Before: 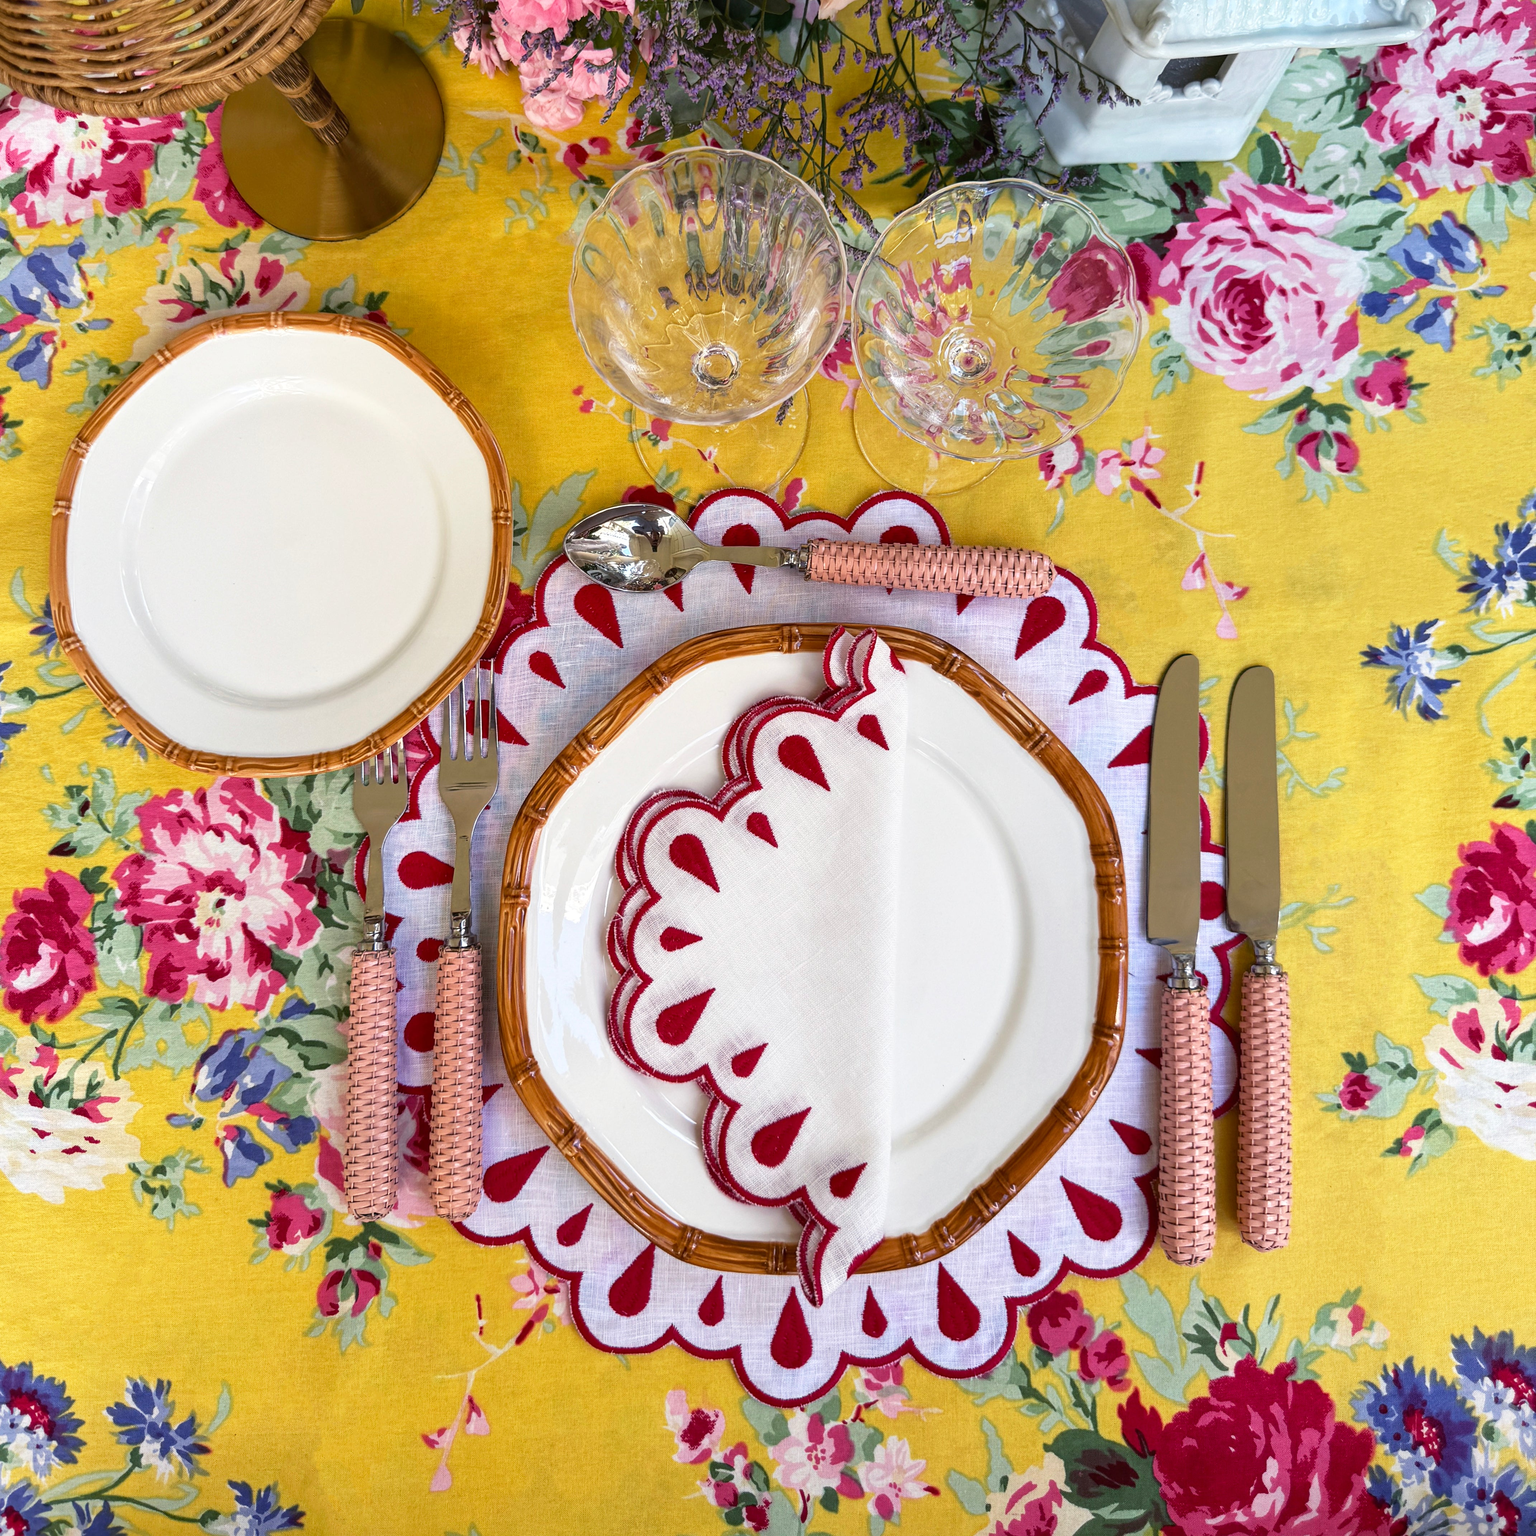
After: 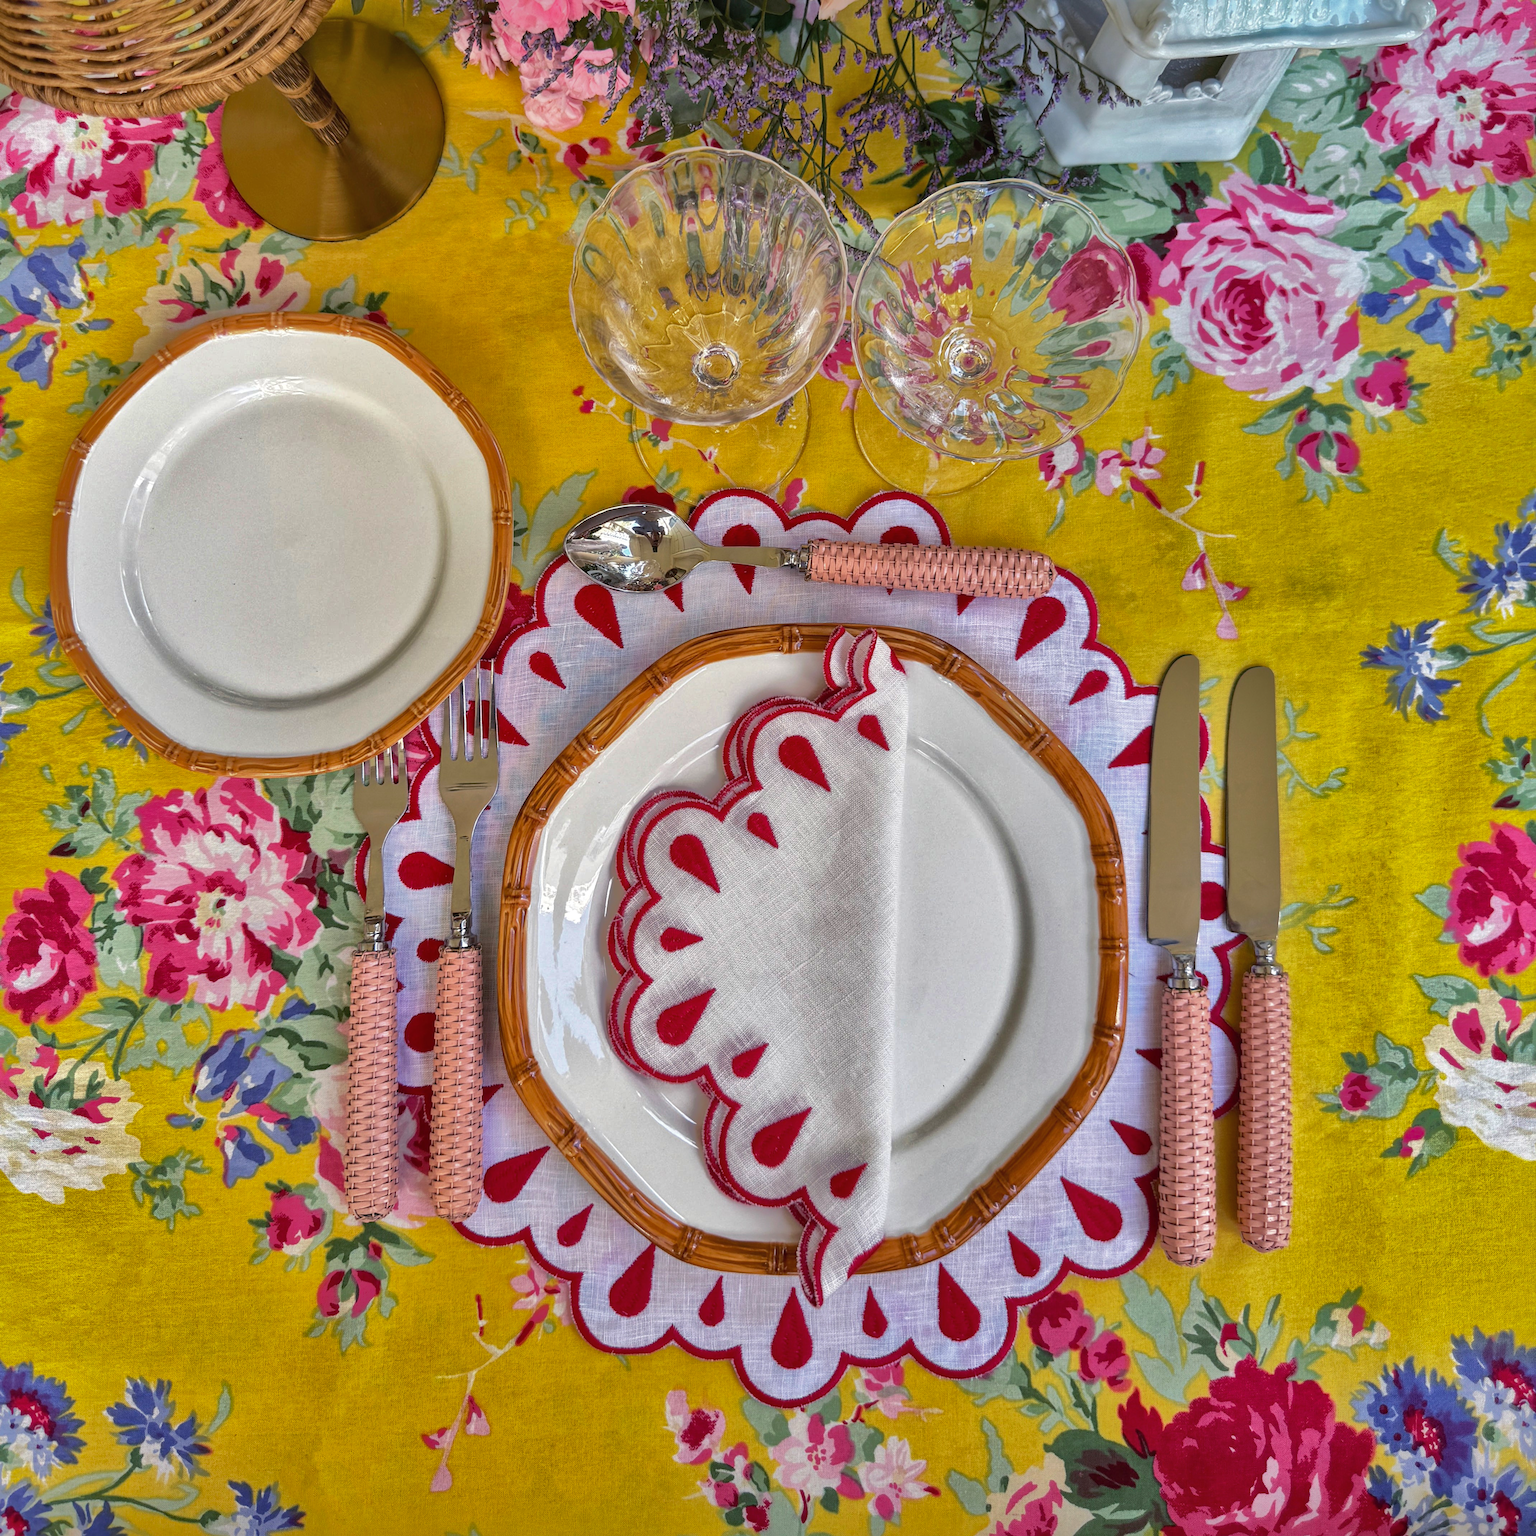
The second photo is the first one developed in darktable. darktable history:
shadows and highlights: shadows 38.52, highlights -74.46
